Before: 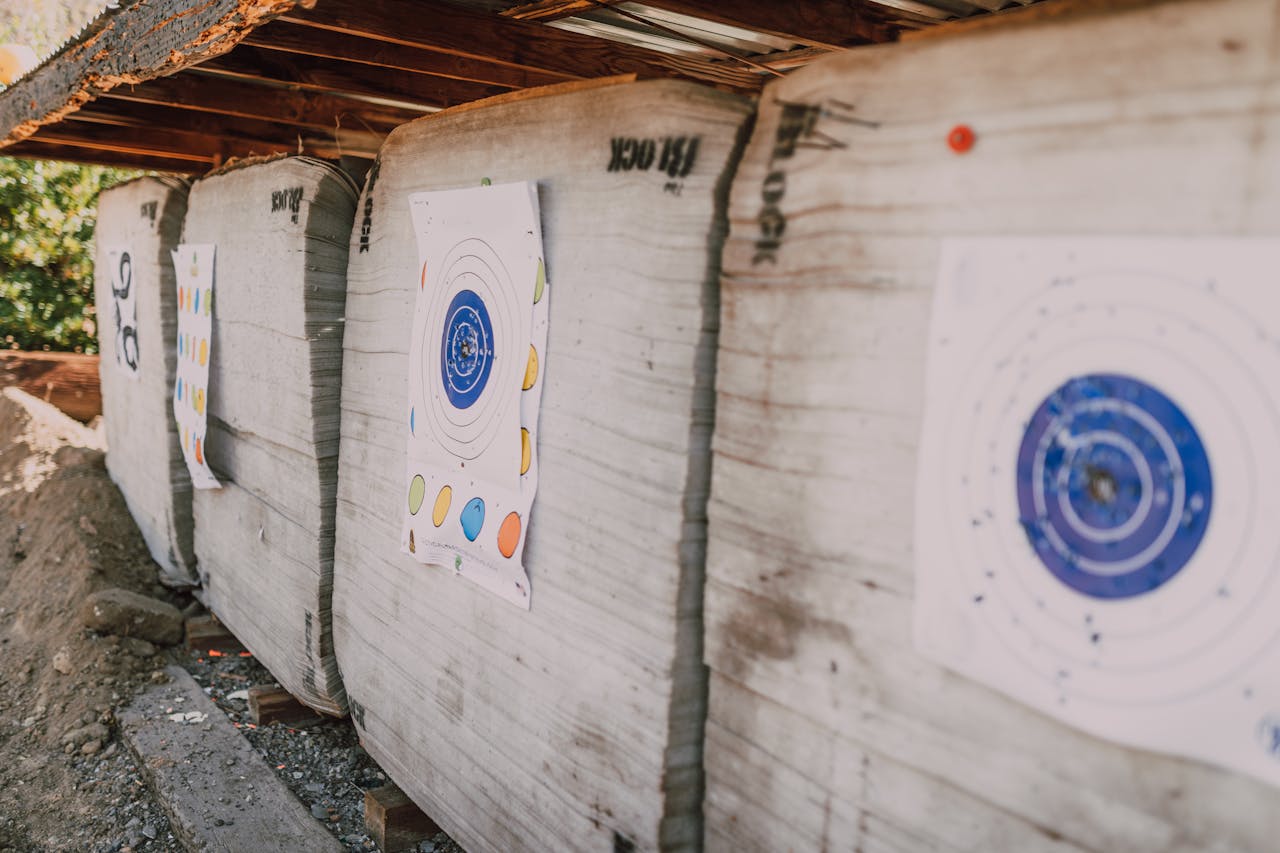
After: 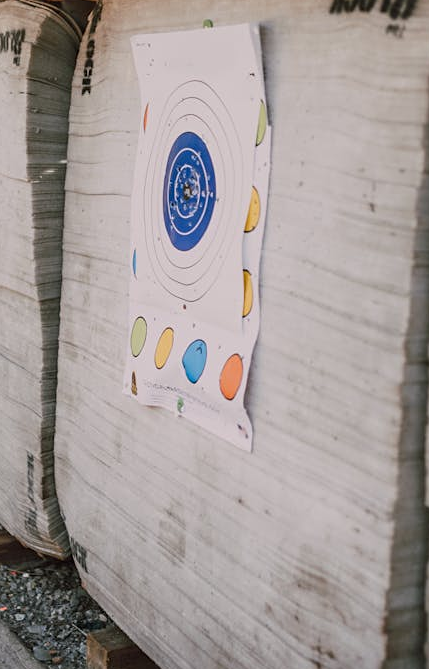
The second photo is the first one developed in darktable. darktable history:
crop and rotate: left 21.77%, top 18.528%, right 44.676%, bottom 2.997%
sharpen: amount 0.2
